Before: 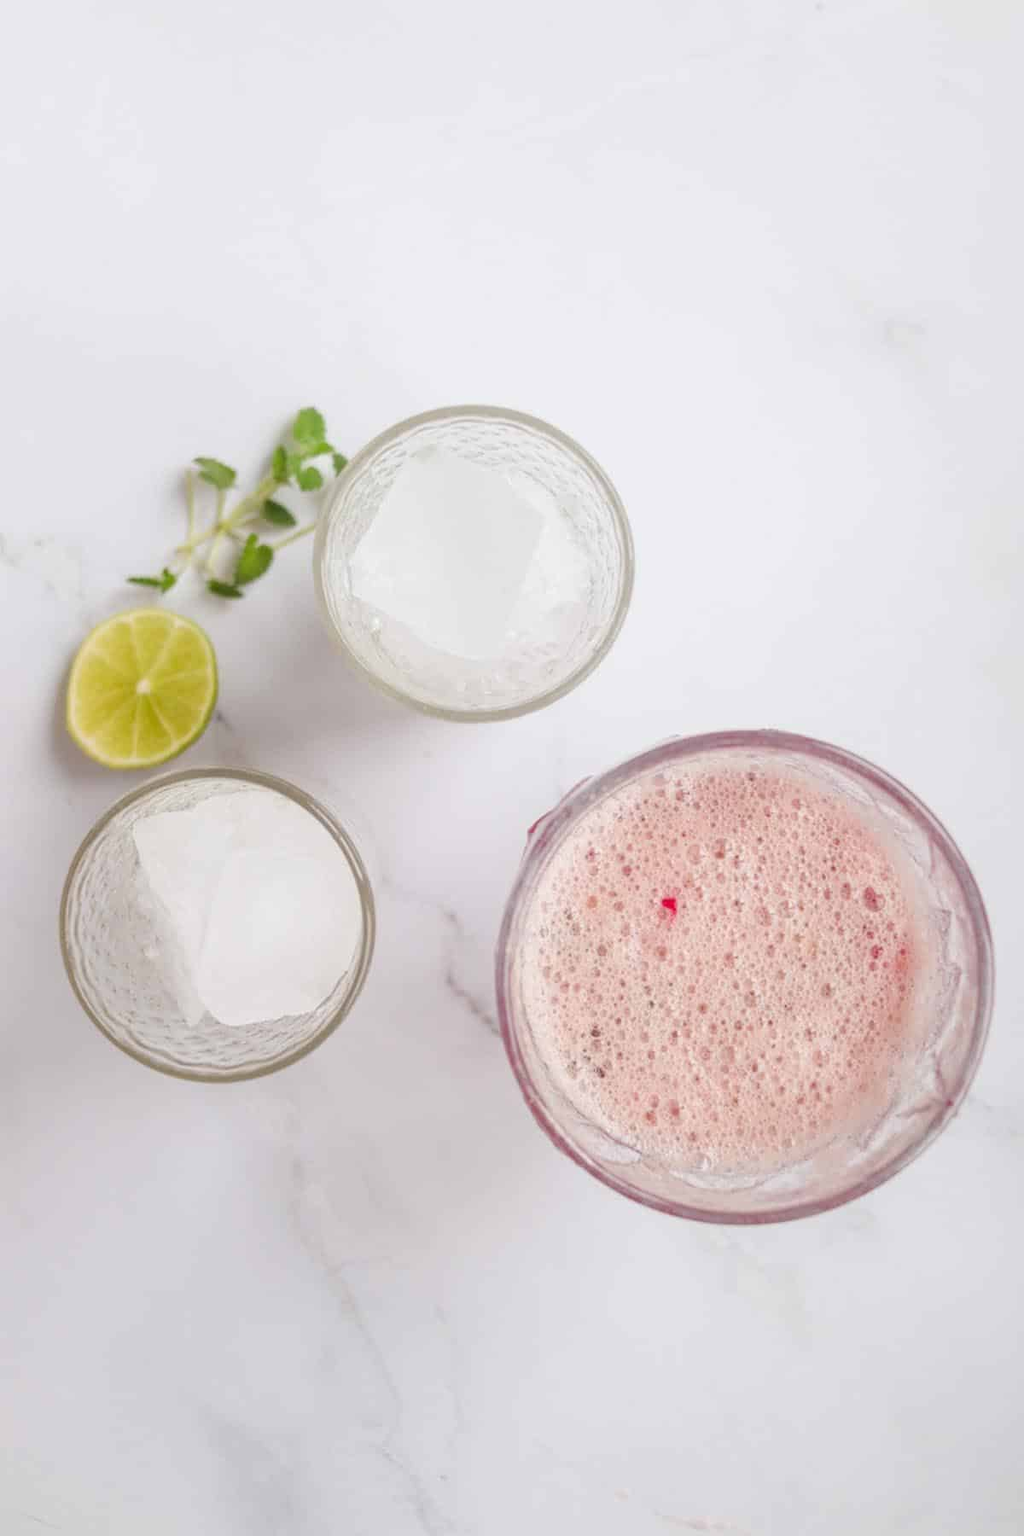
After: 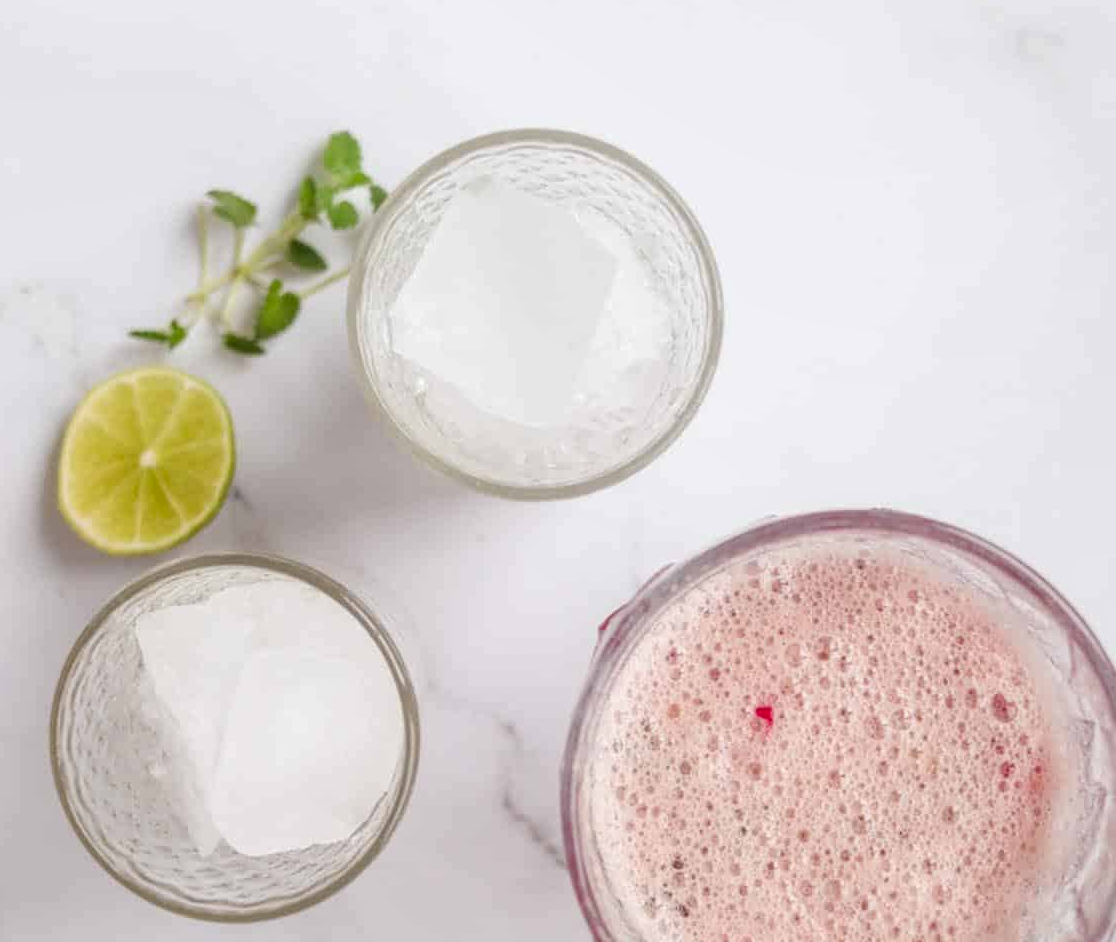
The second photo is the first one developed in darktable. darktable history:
local contrast: on, module defaults
crop: left 1.744%, top 19.225%, right 5.069%, bottom 28.357%
